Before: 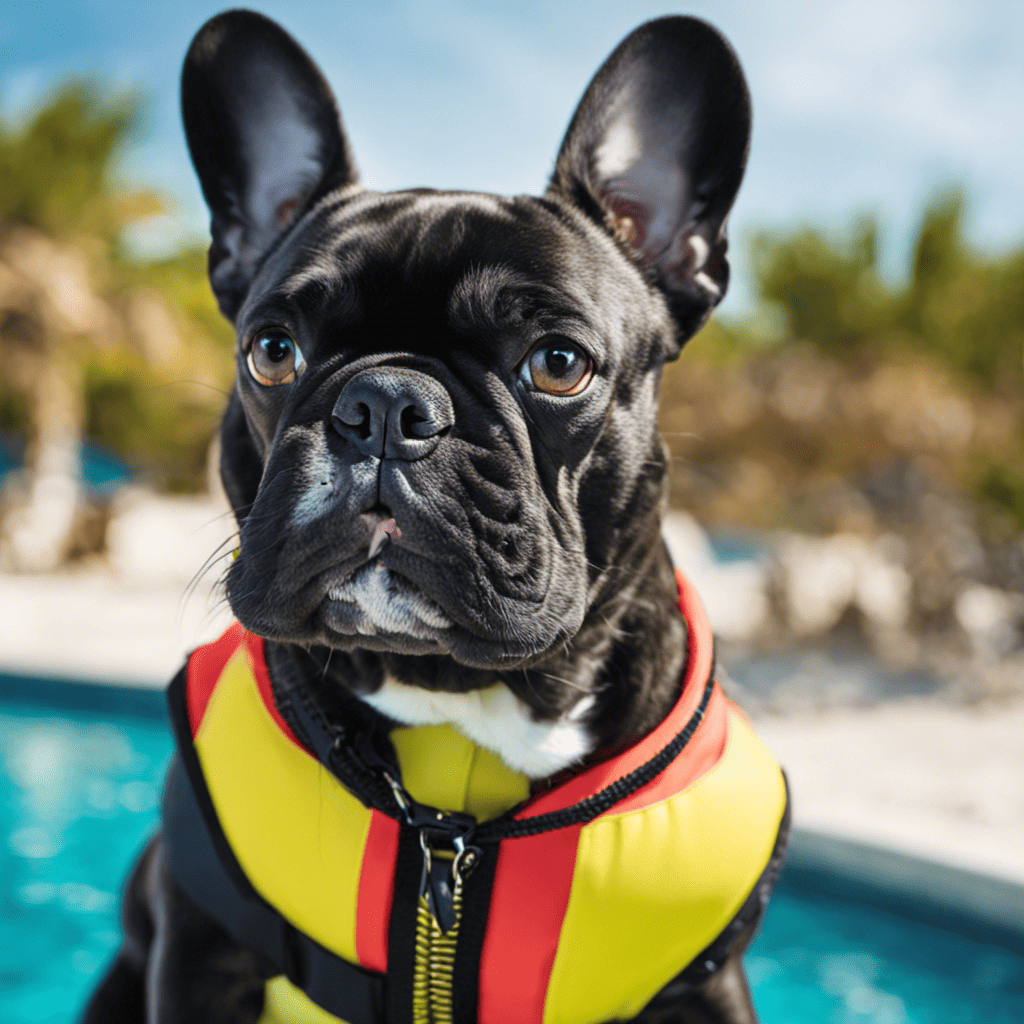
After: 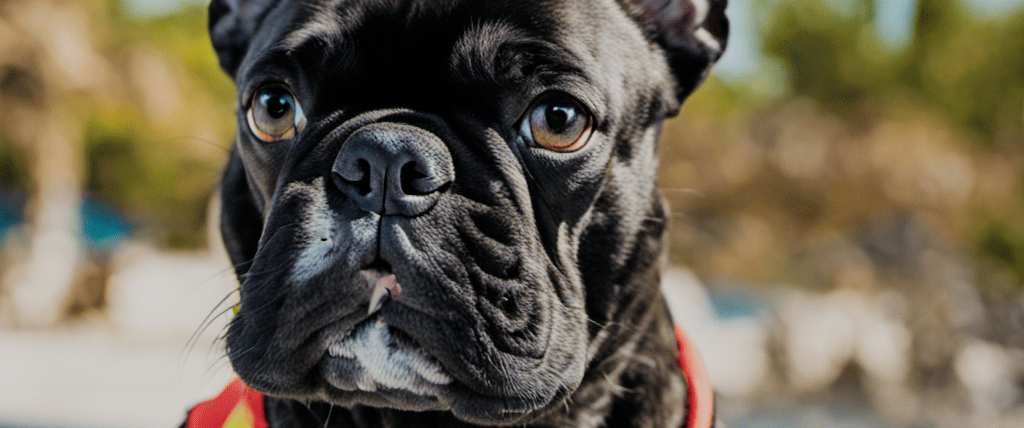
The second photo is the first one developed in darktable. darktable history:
filmic rgb: black relative exposure -7.65 EV, white relative exposure 4.56 EV, hardness 3.61
crop and rotate: top 23.84%, bottom 34.294%
